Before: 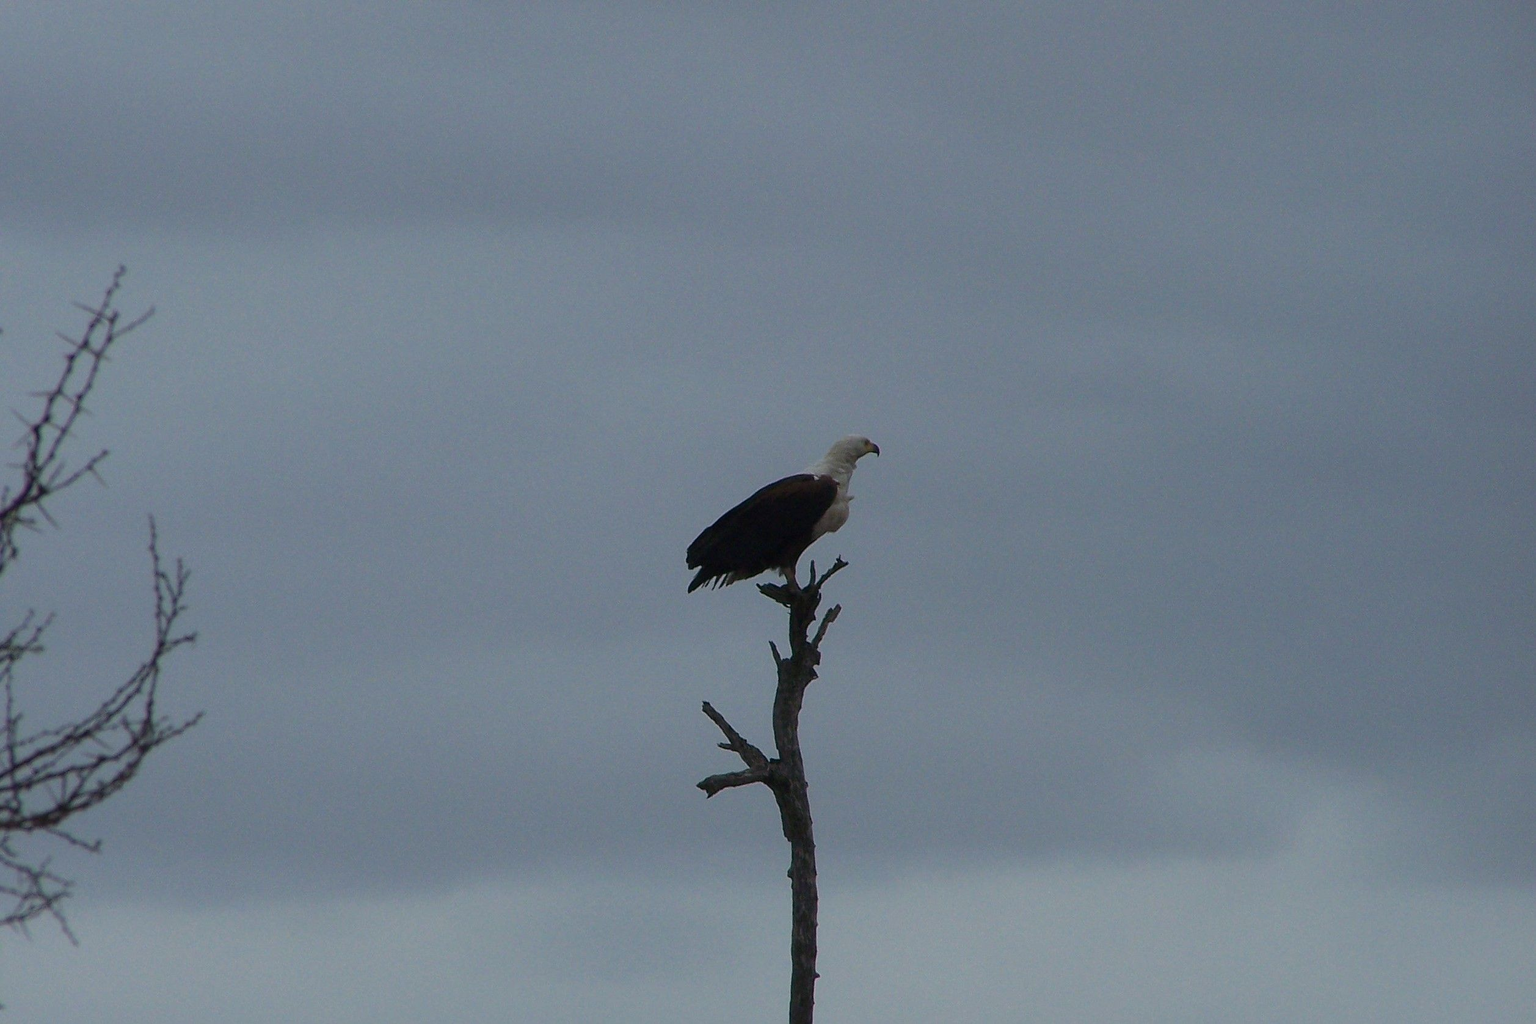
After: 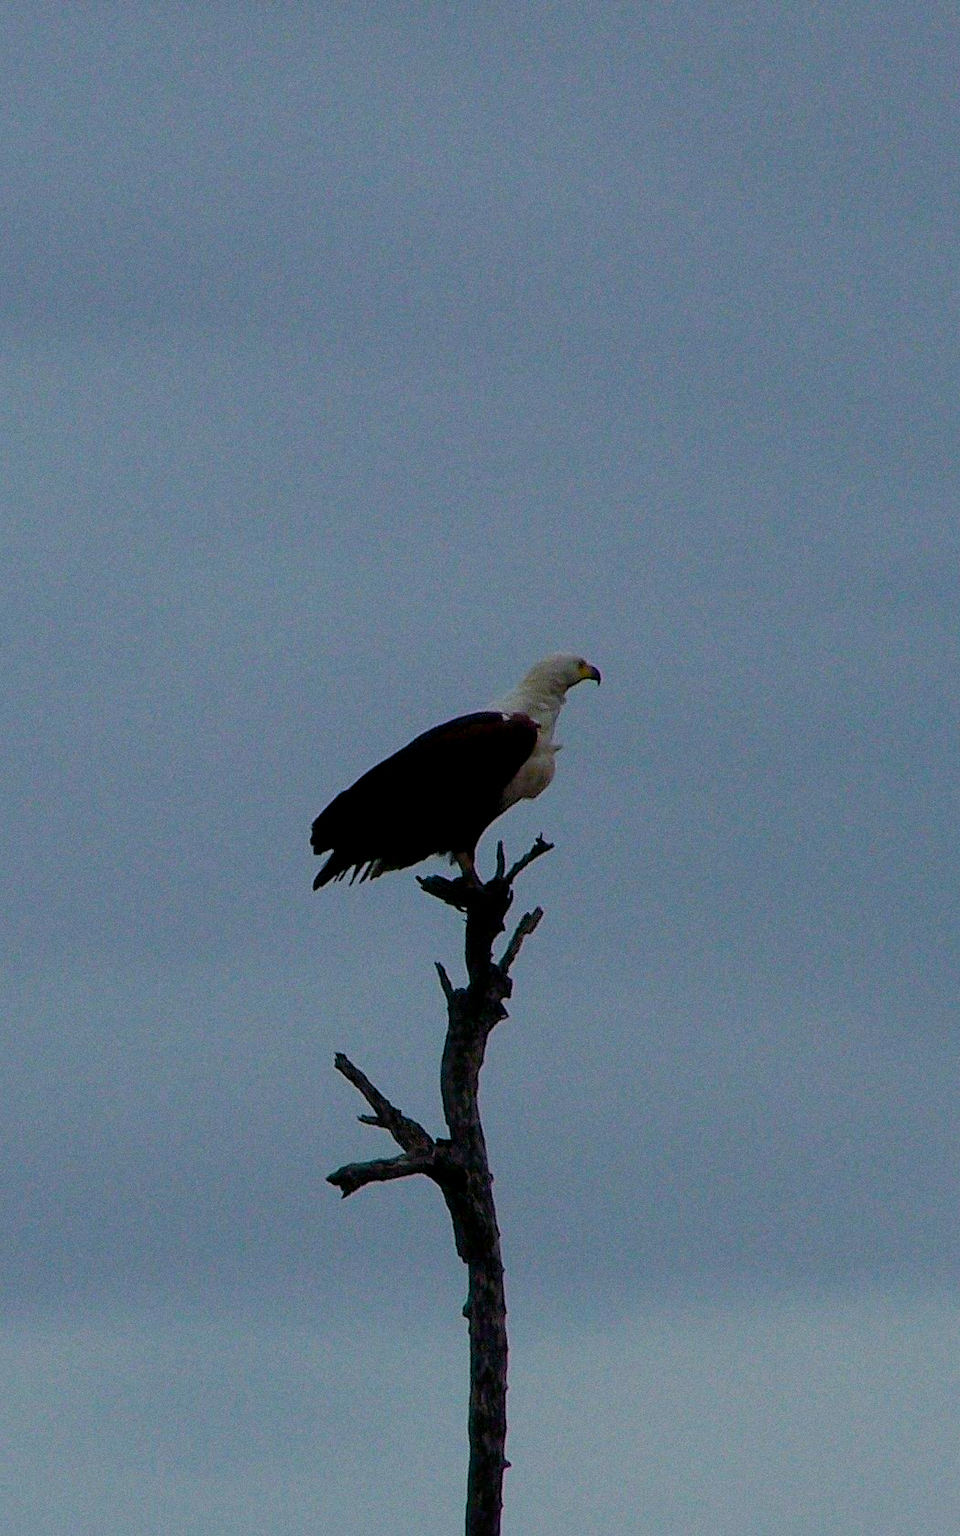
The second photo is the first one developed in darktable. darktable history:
exposure: black level correction 0.009, compensate highlight preservation false
filmic rgb: black relative exposure -7.65 EV, white relative exposure 4.56 EV, hardness 3.61
tone equalizer: on, module defaults
crop: left 31.229%, right 27.105%
color balance: input saturation 134.34%, contrast -10.04%, contrast fulcrum 19.67%, output saturation 133.51%
grain: coarseness 0.09 ISO
